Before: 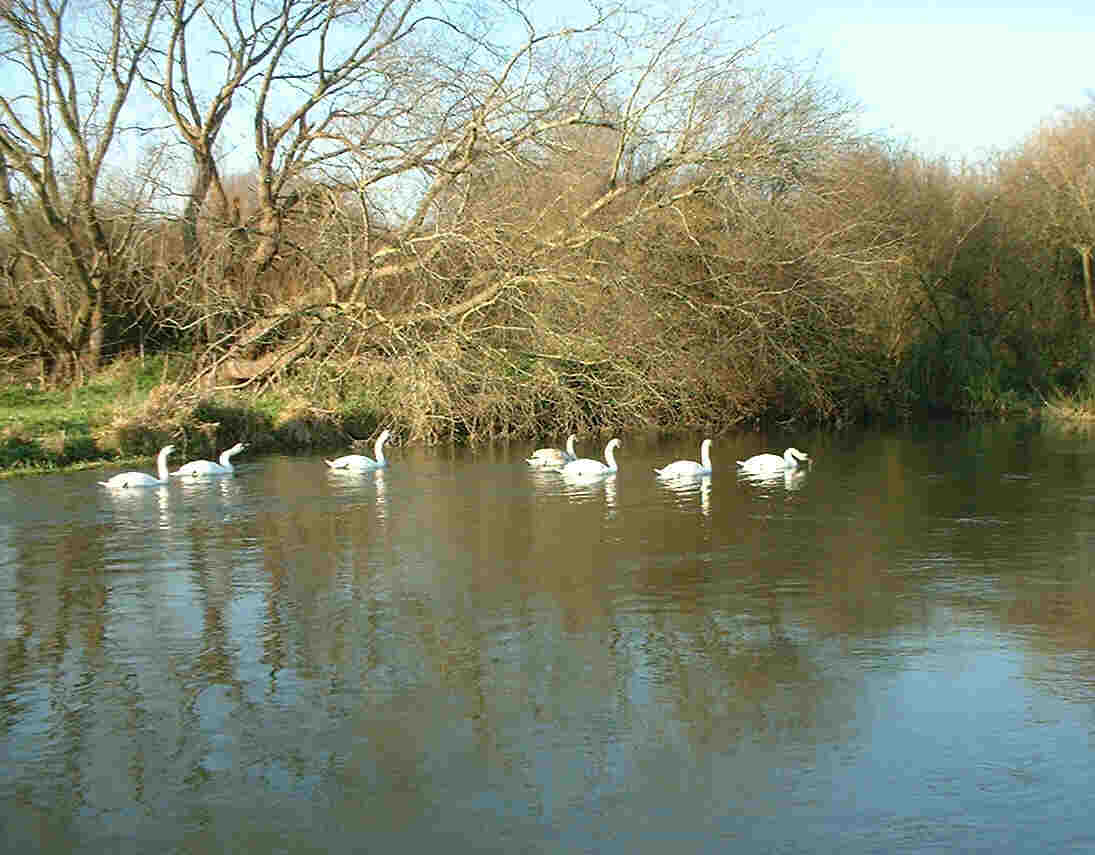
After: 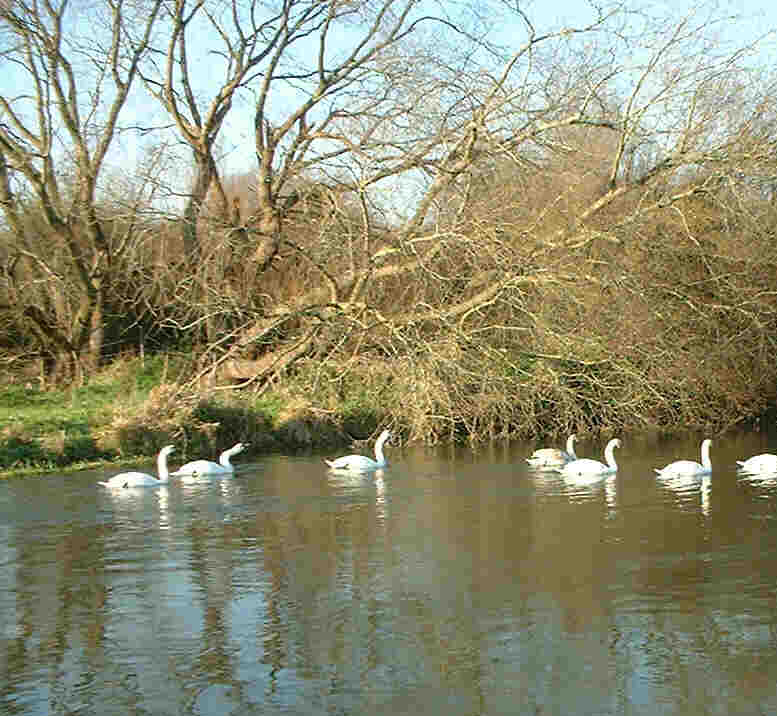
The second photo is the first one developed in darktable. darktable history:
crop: right 29.012%, bottom 16.152%
